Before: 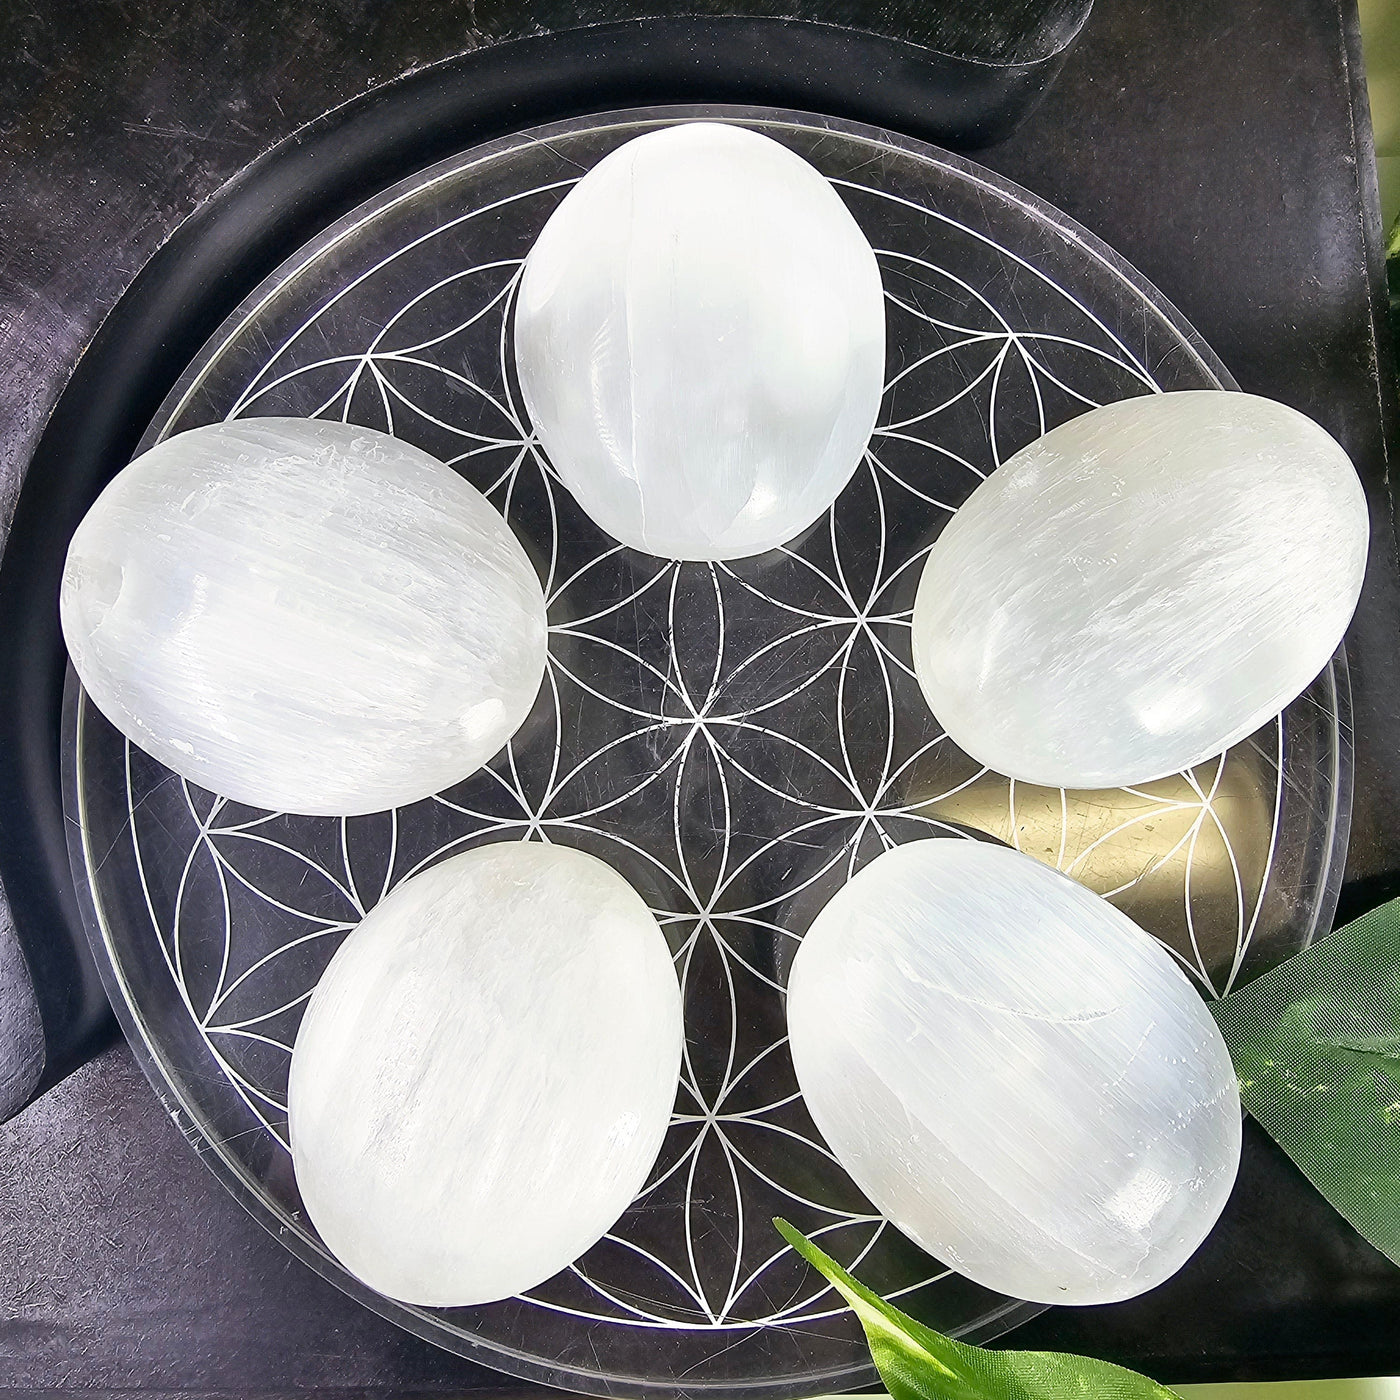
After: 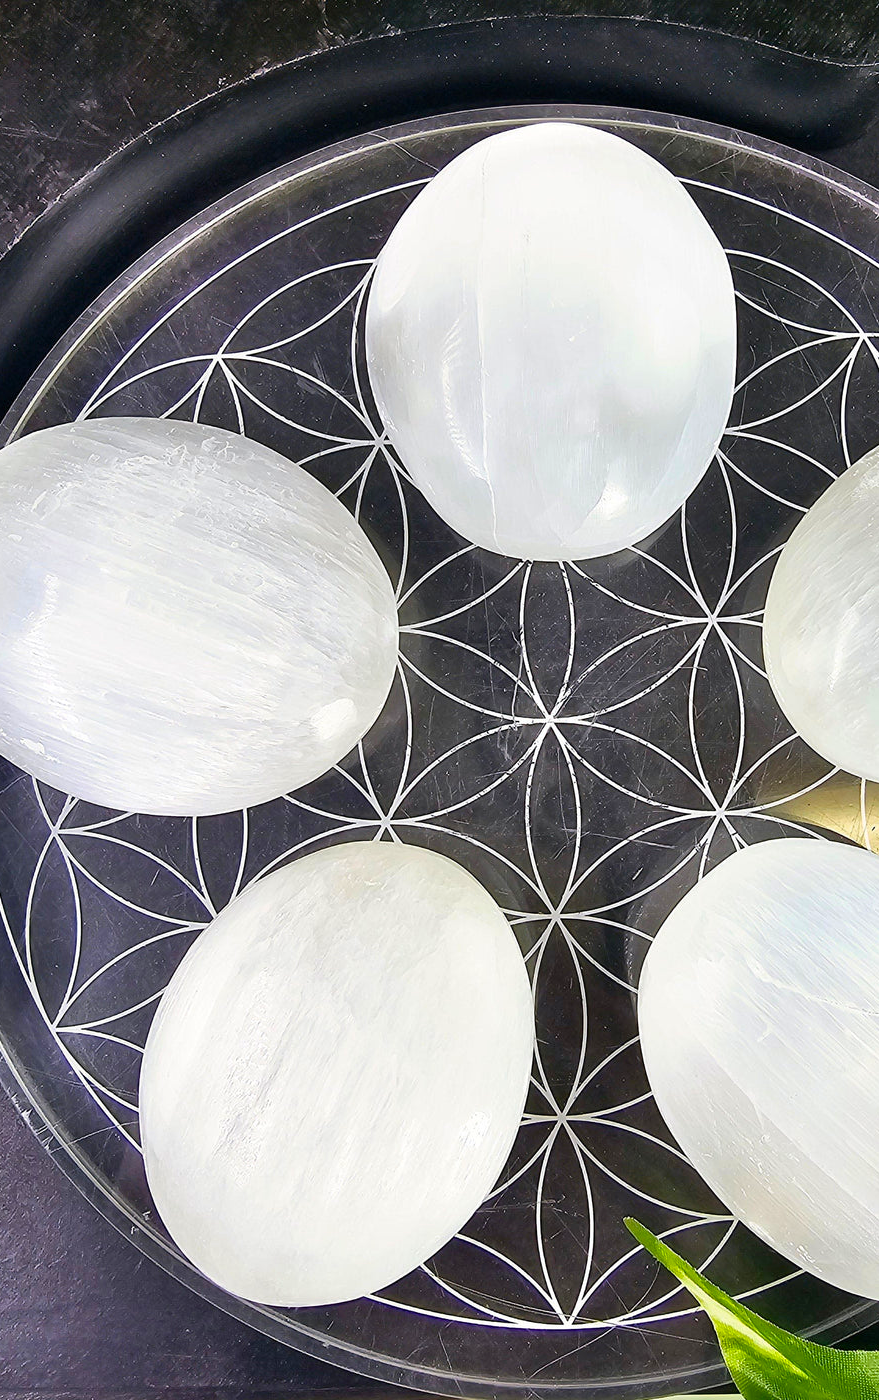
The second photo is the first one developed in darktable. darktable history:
crop: left 10.644%, right 26.528%
color balance rgb: perceptual saturation grading › global saturation 20%, global vibrance 20%
